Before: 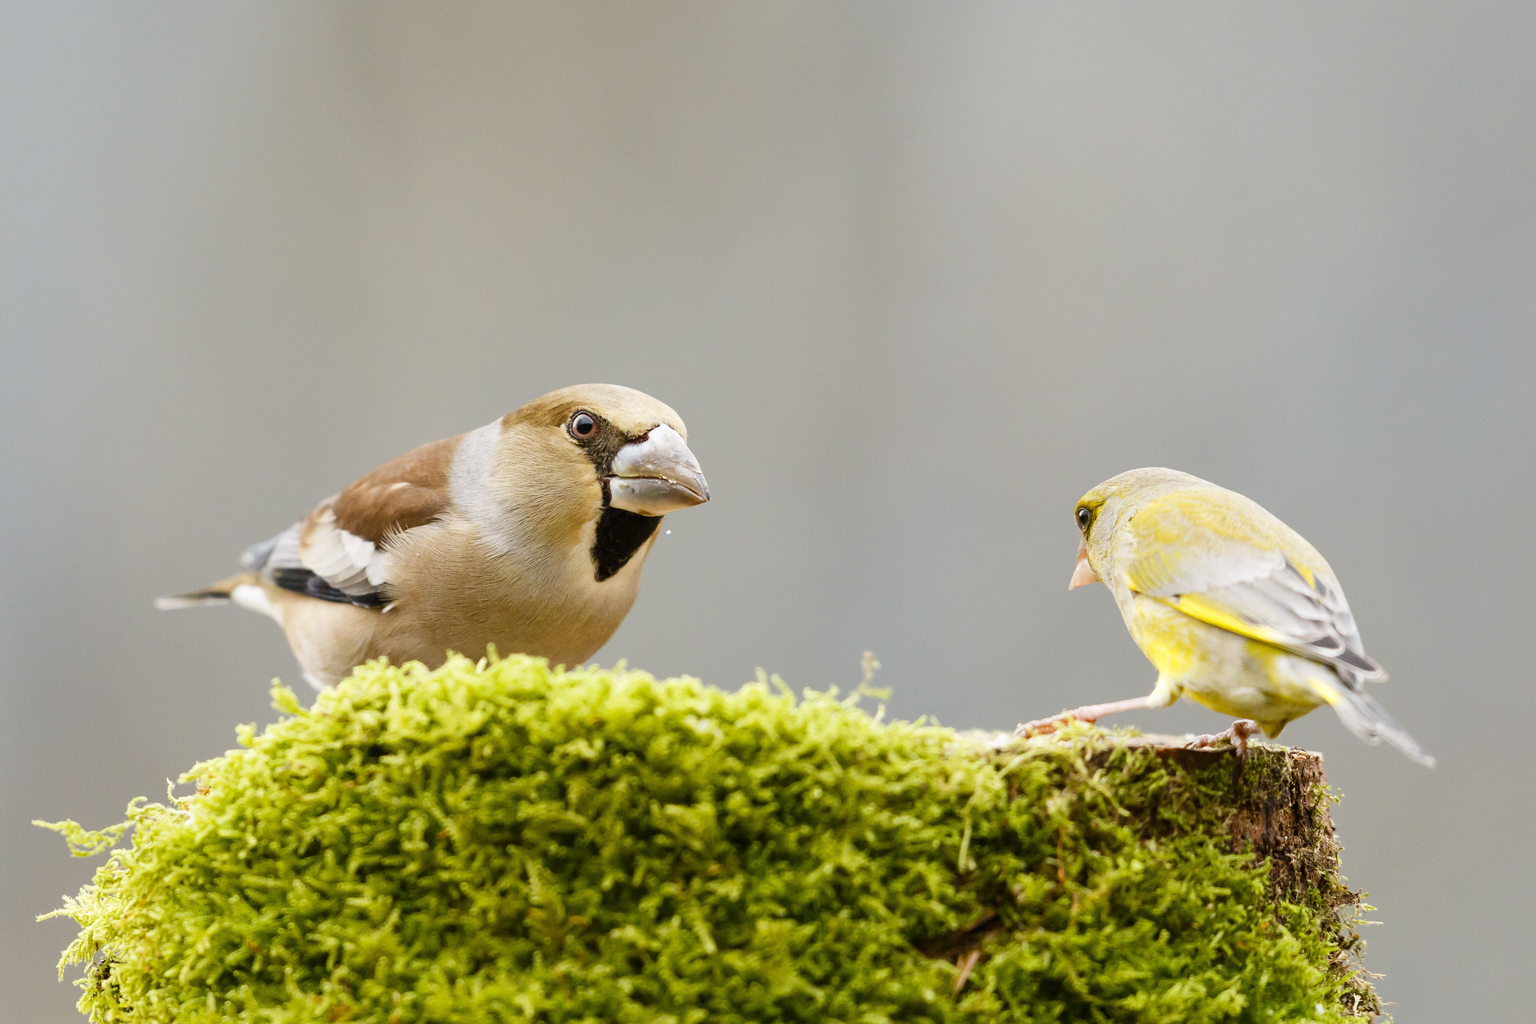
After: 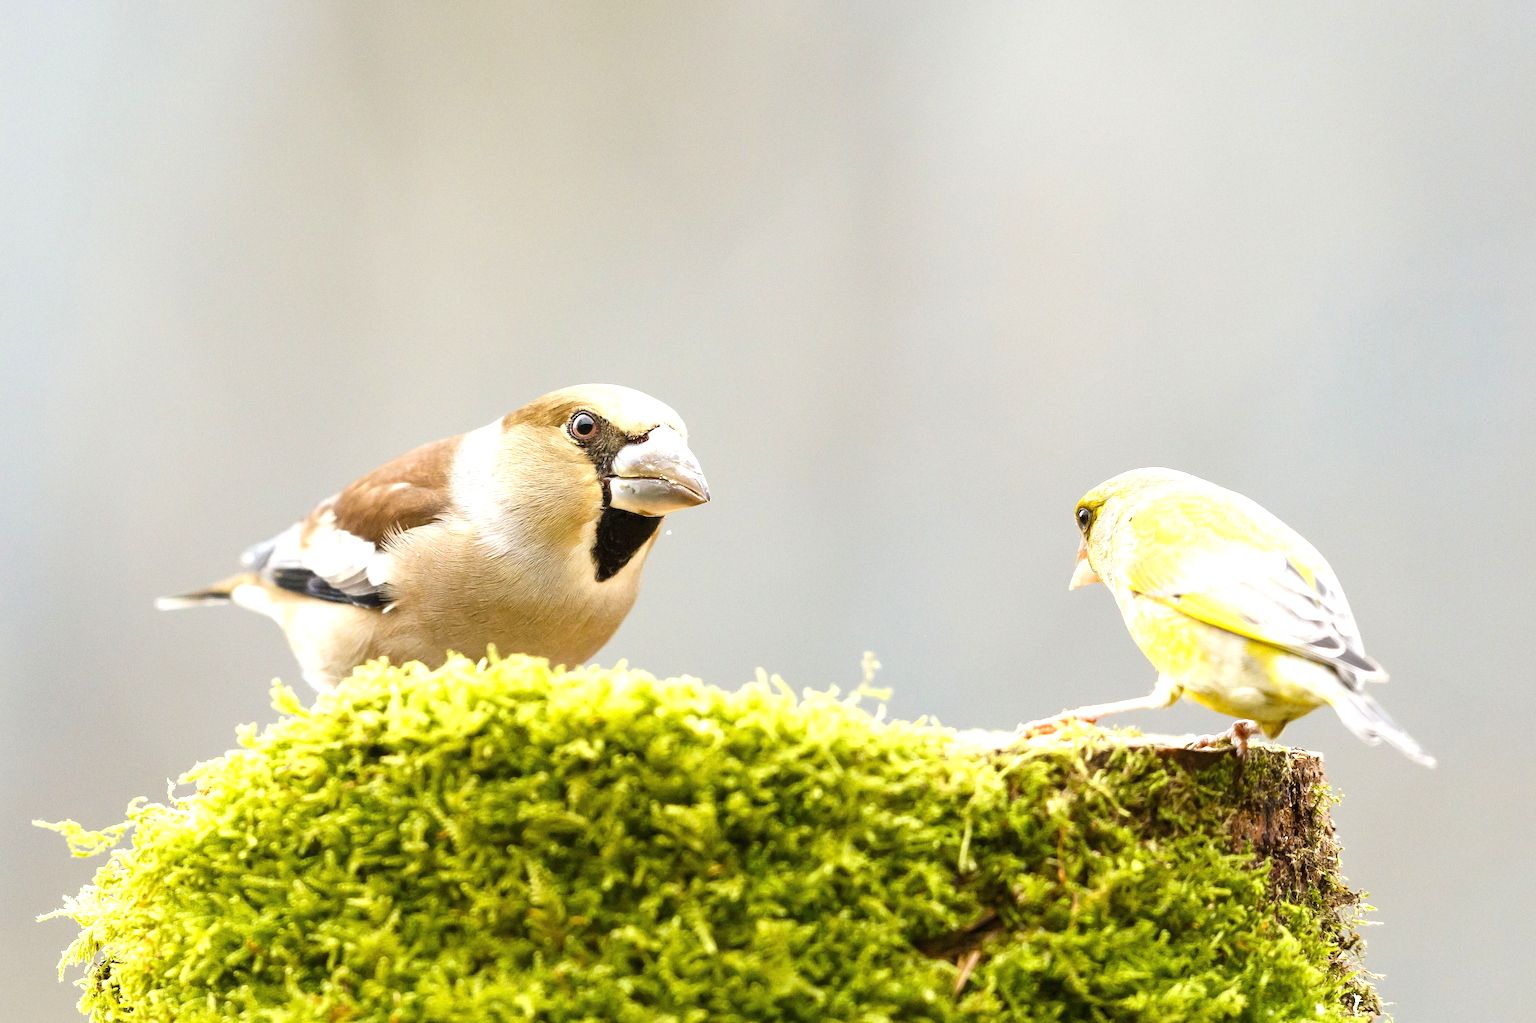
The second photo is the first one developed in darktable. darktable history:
exposure: exposure 0.739 EV, compensate highlight preservation false
sharpen: radius 1.223, amount 0.297, threshold 0.079
